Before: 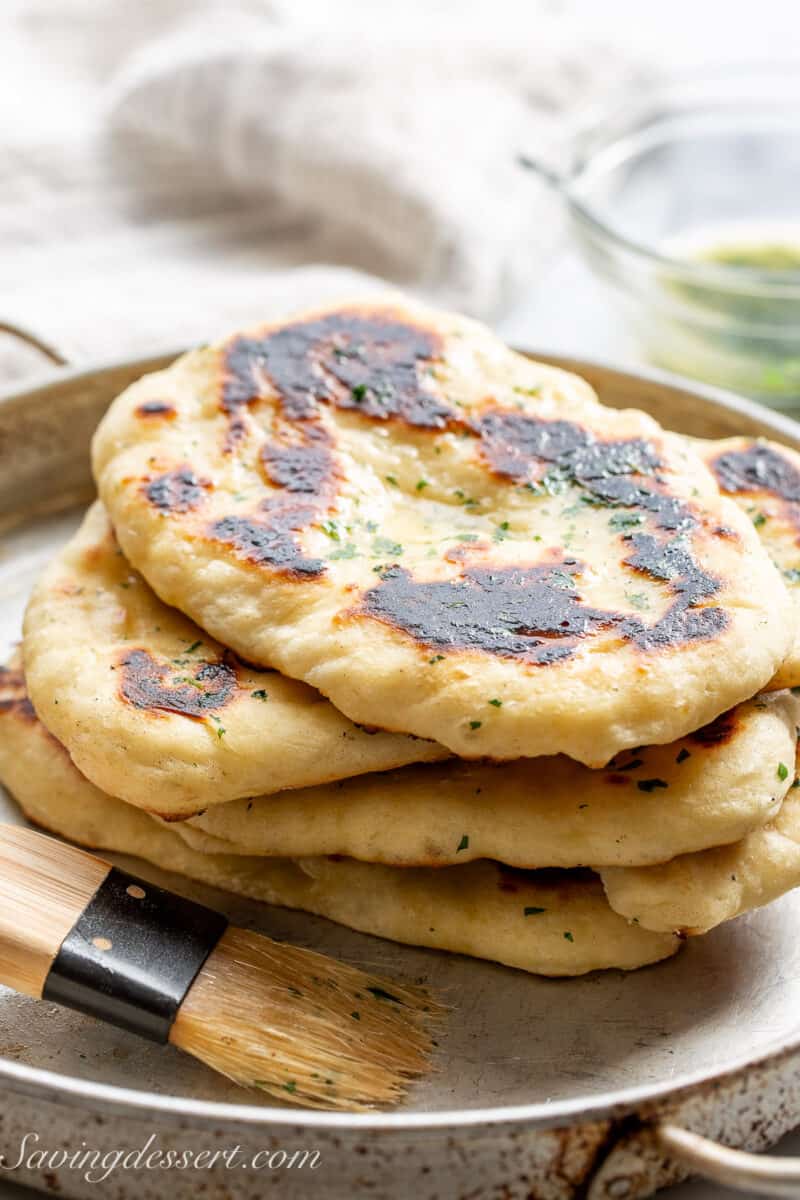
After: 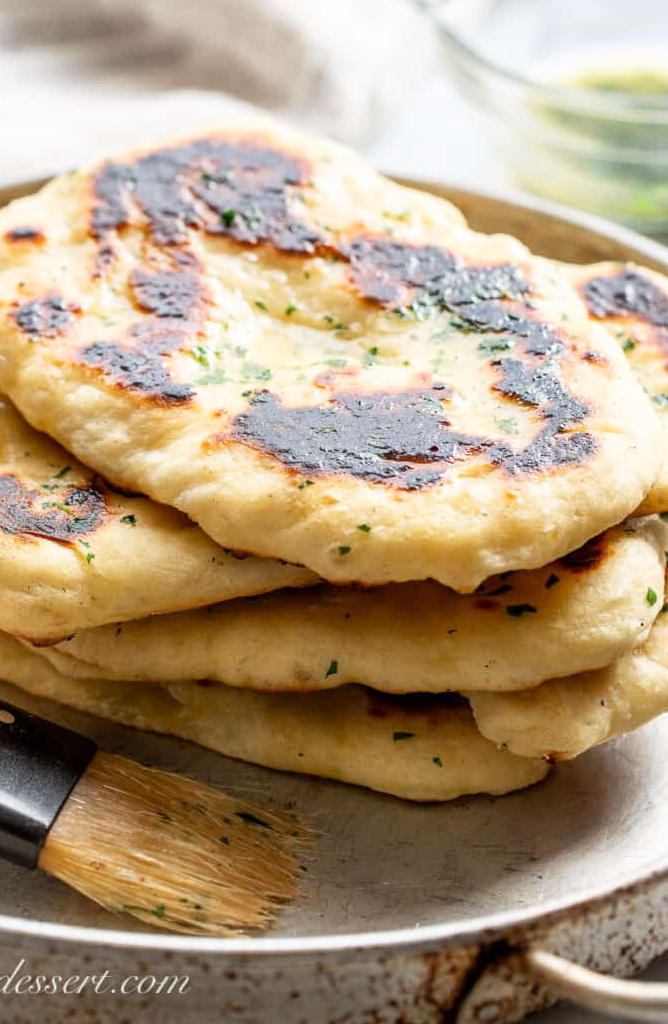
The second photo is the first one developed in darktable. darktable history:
shadows and highlights: shadows -0.467, highlights 38.74
crop: left 16.424%, top 14.589%
